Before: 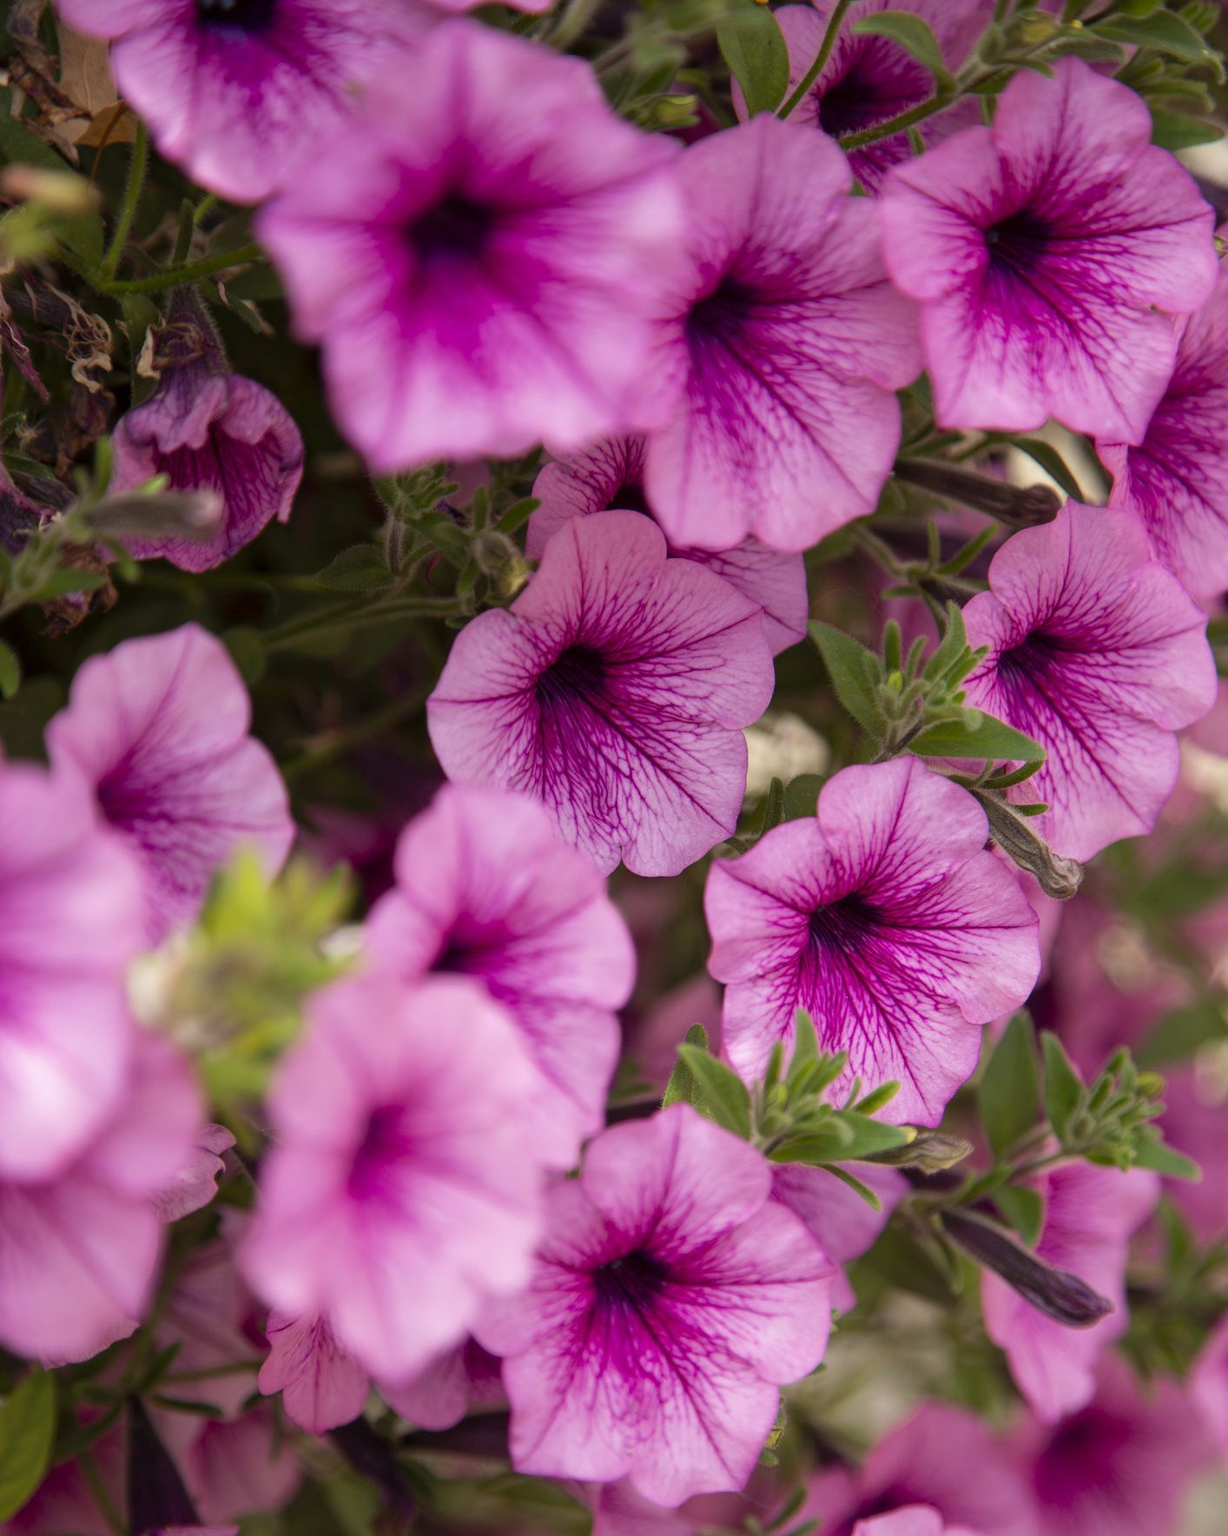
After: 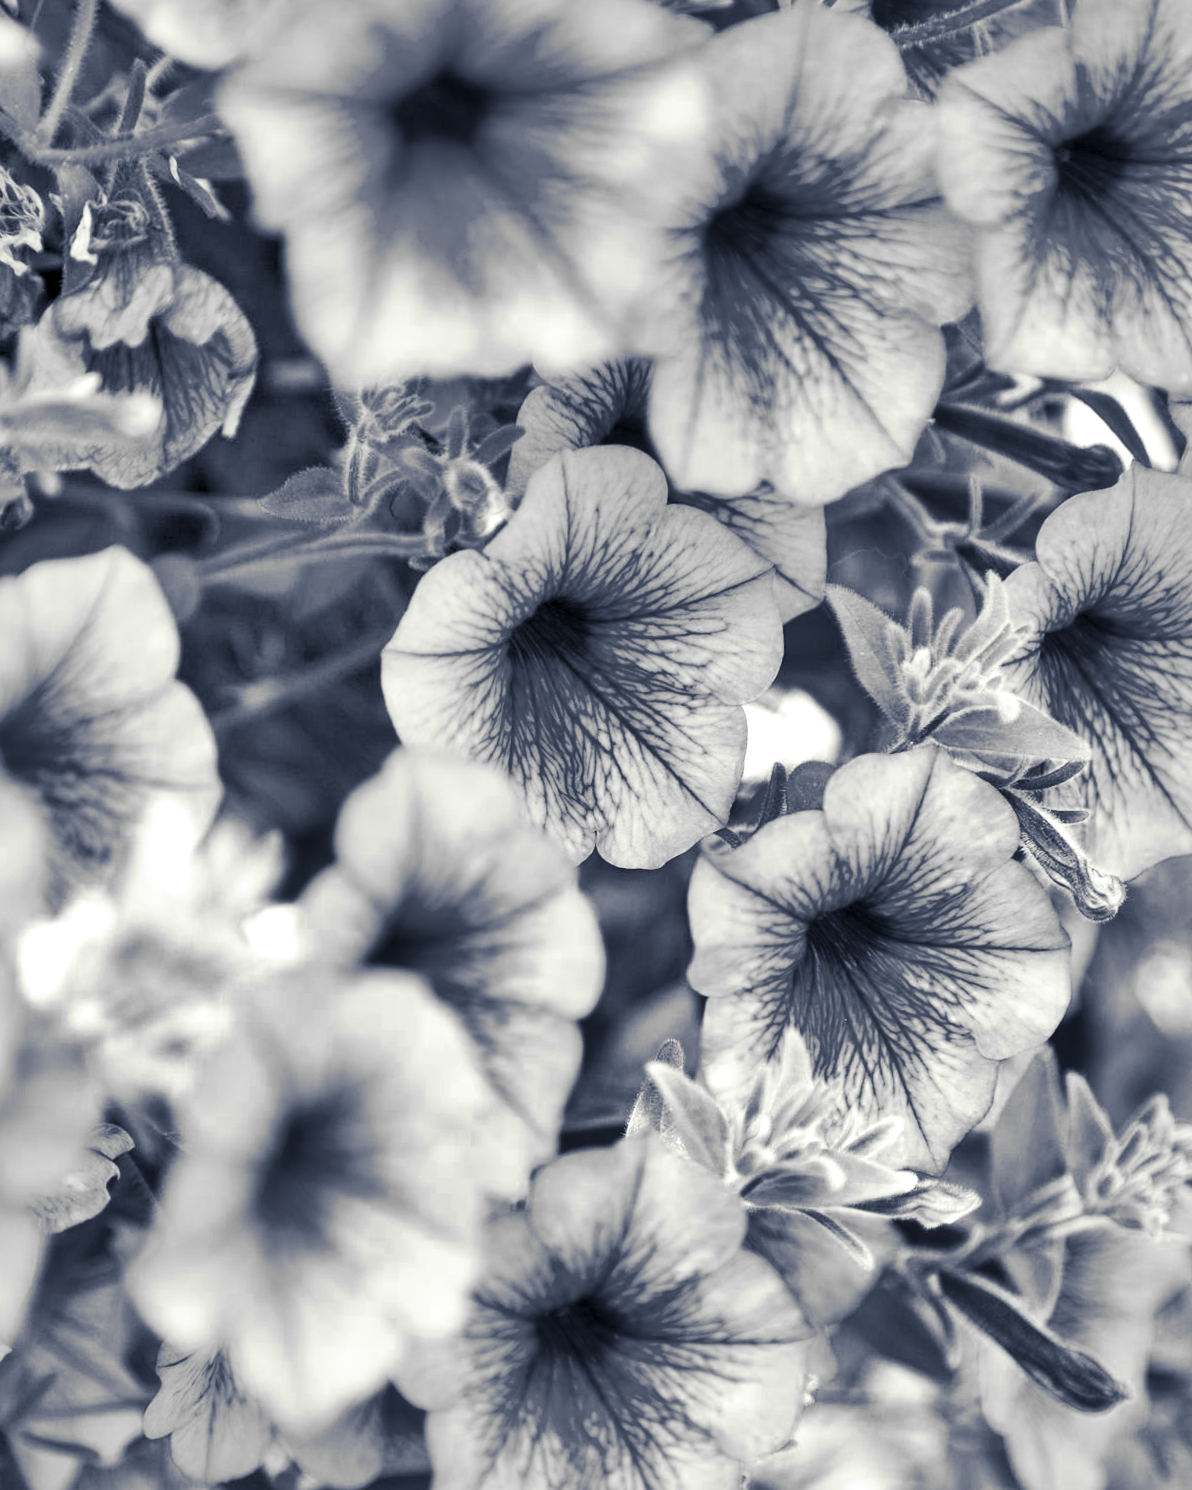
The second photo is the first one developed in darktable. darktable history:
shadows and highlights: radius 118.69, shadows 42.21, highlights -61.56, soften with gaussian
split-toning: shadows › hue 230.4°
local contrast: mode bilateral grid, contrast 70, coarseness 75, detail 180%, midtone range 0.2
exposure: exposure 0.999 EV, compensate highlight preservation false
filmic rgb: middle gray luminance 4.29%, black relative exposure -13 EV, white relative exposure 5 EV, threshold 6 EV, target black luminance 0%, hardness 5.19, latitude 59.69%, contrast 0.767, highlights saturation mix 5%, shadows ↔ highlights balance 25.95%, add noise in highlights 0, color science v3 (2019), use custom middle-gray values true, iterations of high-quality reconstruction 0, contrast in highlights soft, enable highlight reconstruction true
monochrome: a -6.99, b 35.61, size 1.4
crop and rotate: angle -3.27°, left 5.211%, top 5.211%, right 4.607%, bottom 4.607%
